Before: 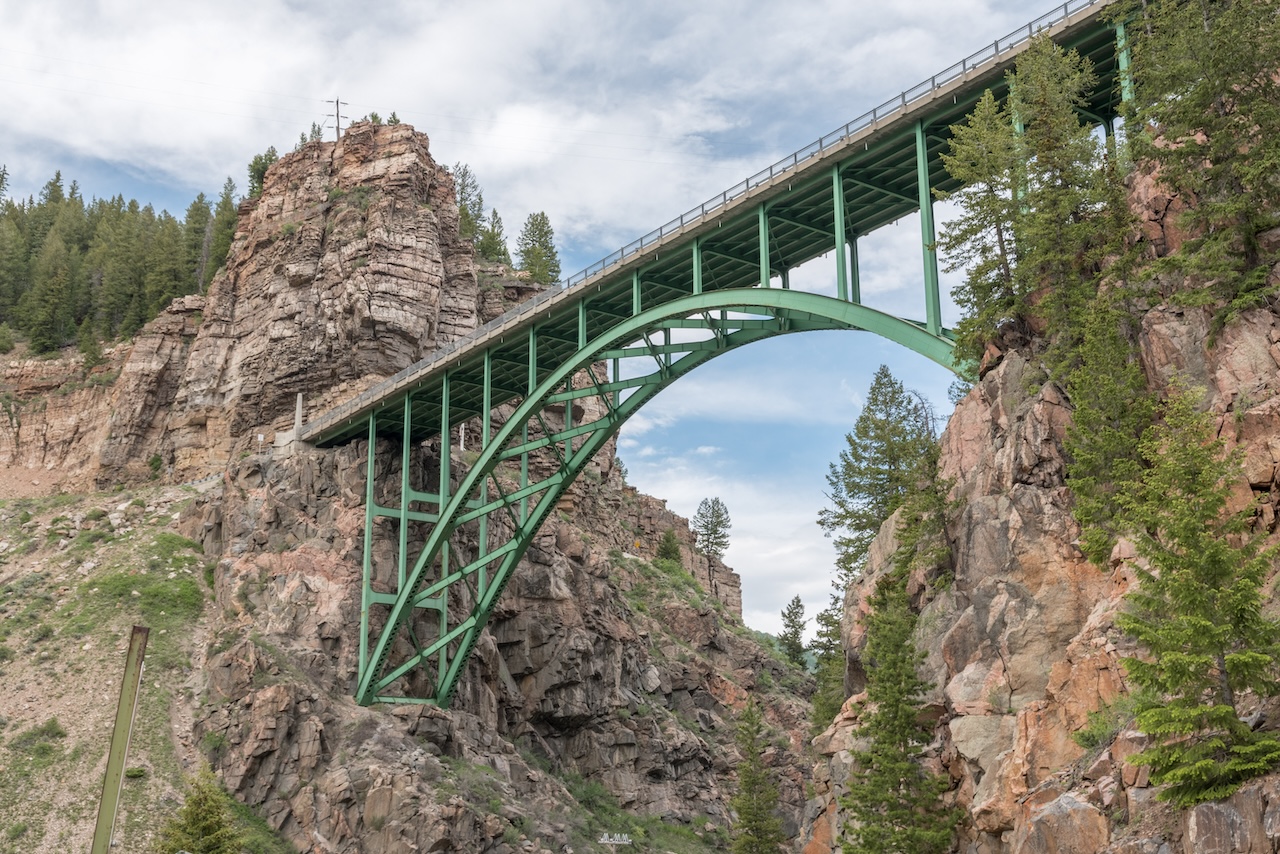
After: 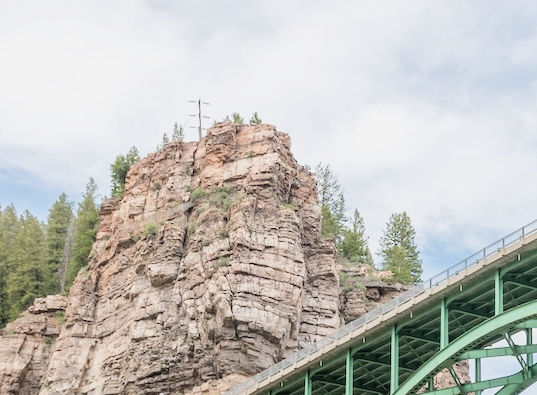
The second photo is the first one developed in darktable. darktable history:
exposure: black level correction 0, exposure 1.1 EV, compensate highlight preservation false
filmic rgb: black relative exposure -7.65 EV, white relative exposure 4.56 EV, hardness 3.61, contrast 1.05
crop and rotate: left 10.817%, top 0.062%, right 47.194%, bottom 53.626%
